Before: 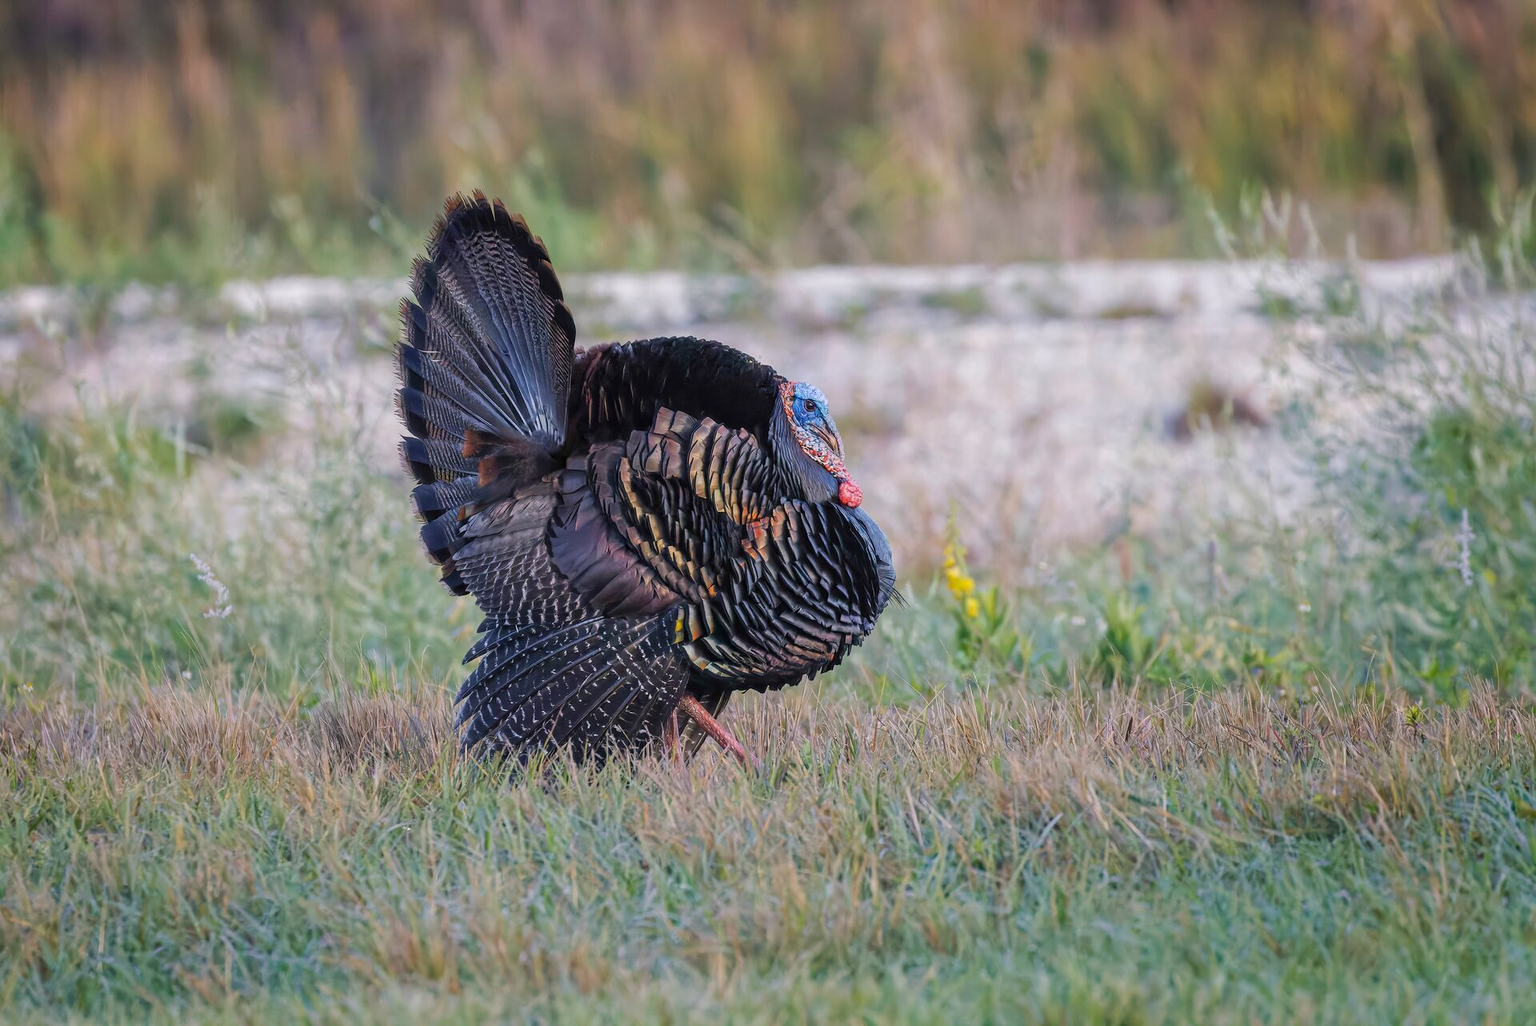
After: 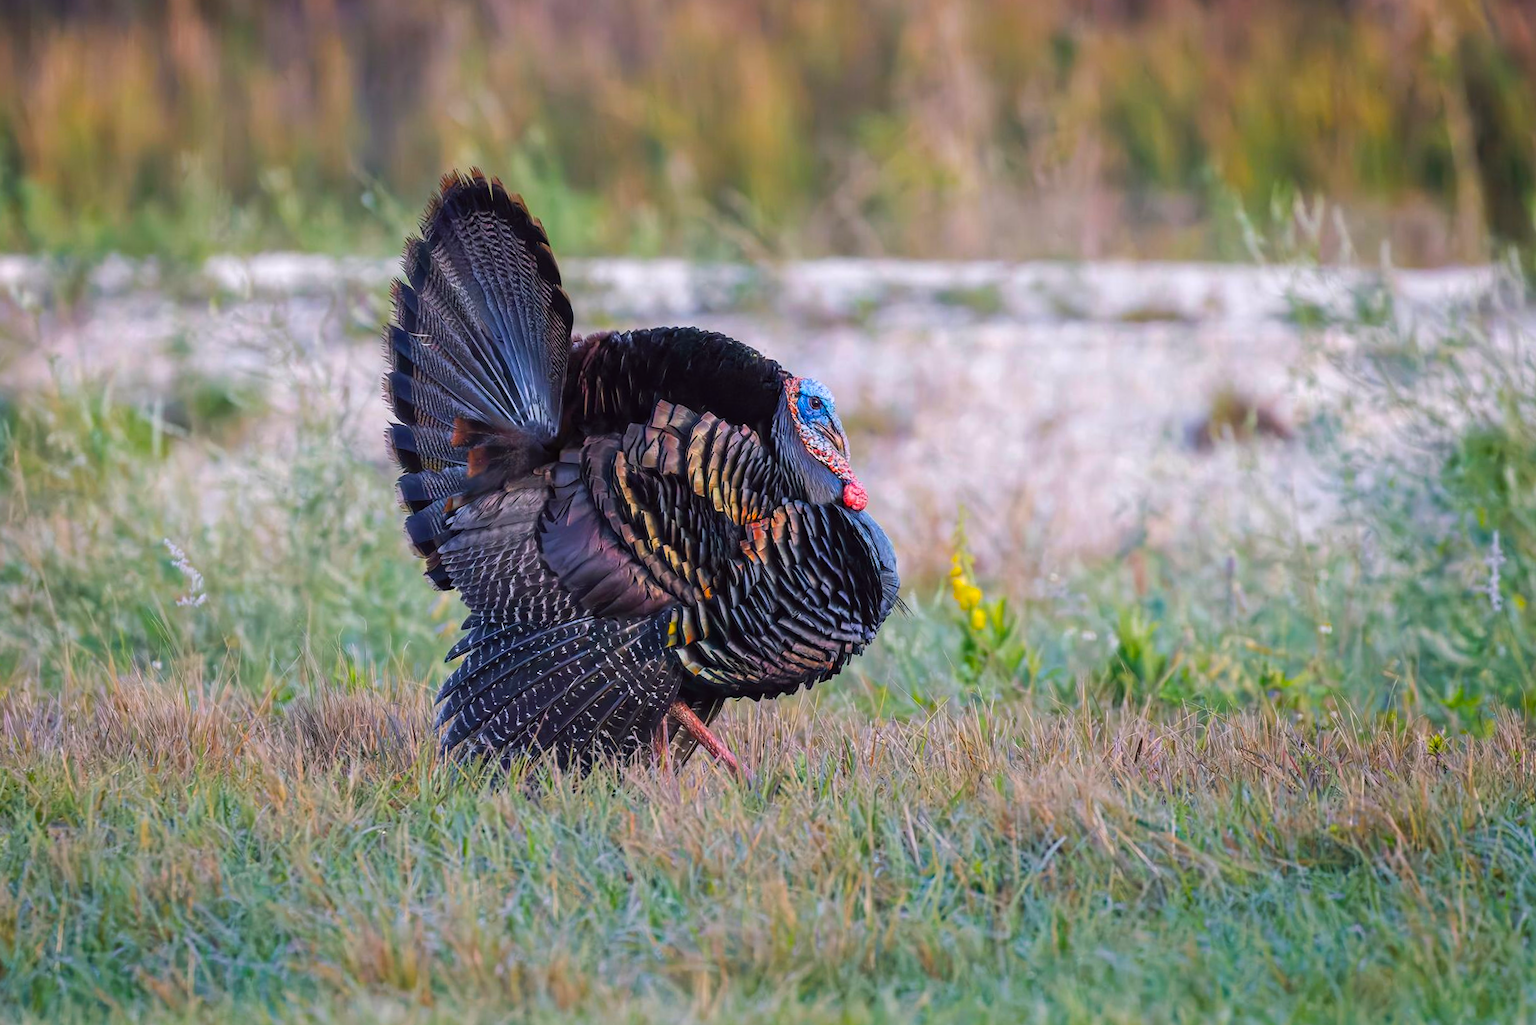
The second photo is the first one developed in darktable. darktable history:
crop and rotate: angle -1.69°
local contrast: mode bilateral grid, contrast 100, coarseness 100, detail 94%, midtone range 0.2
color balance: lift [1, 1.001, 0.999, 1.001], gamma [1, 1.004, 1.007, 0.993], gain [1, 0.991, 0.987, 1.013], contrast 10%, output saturation 120%
